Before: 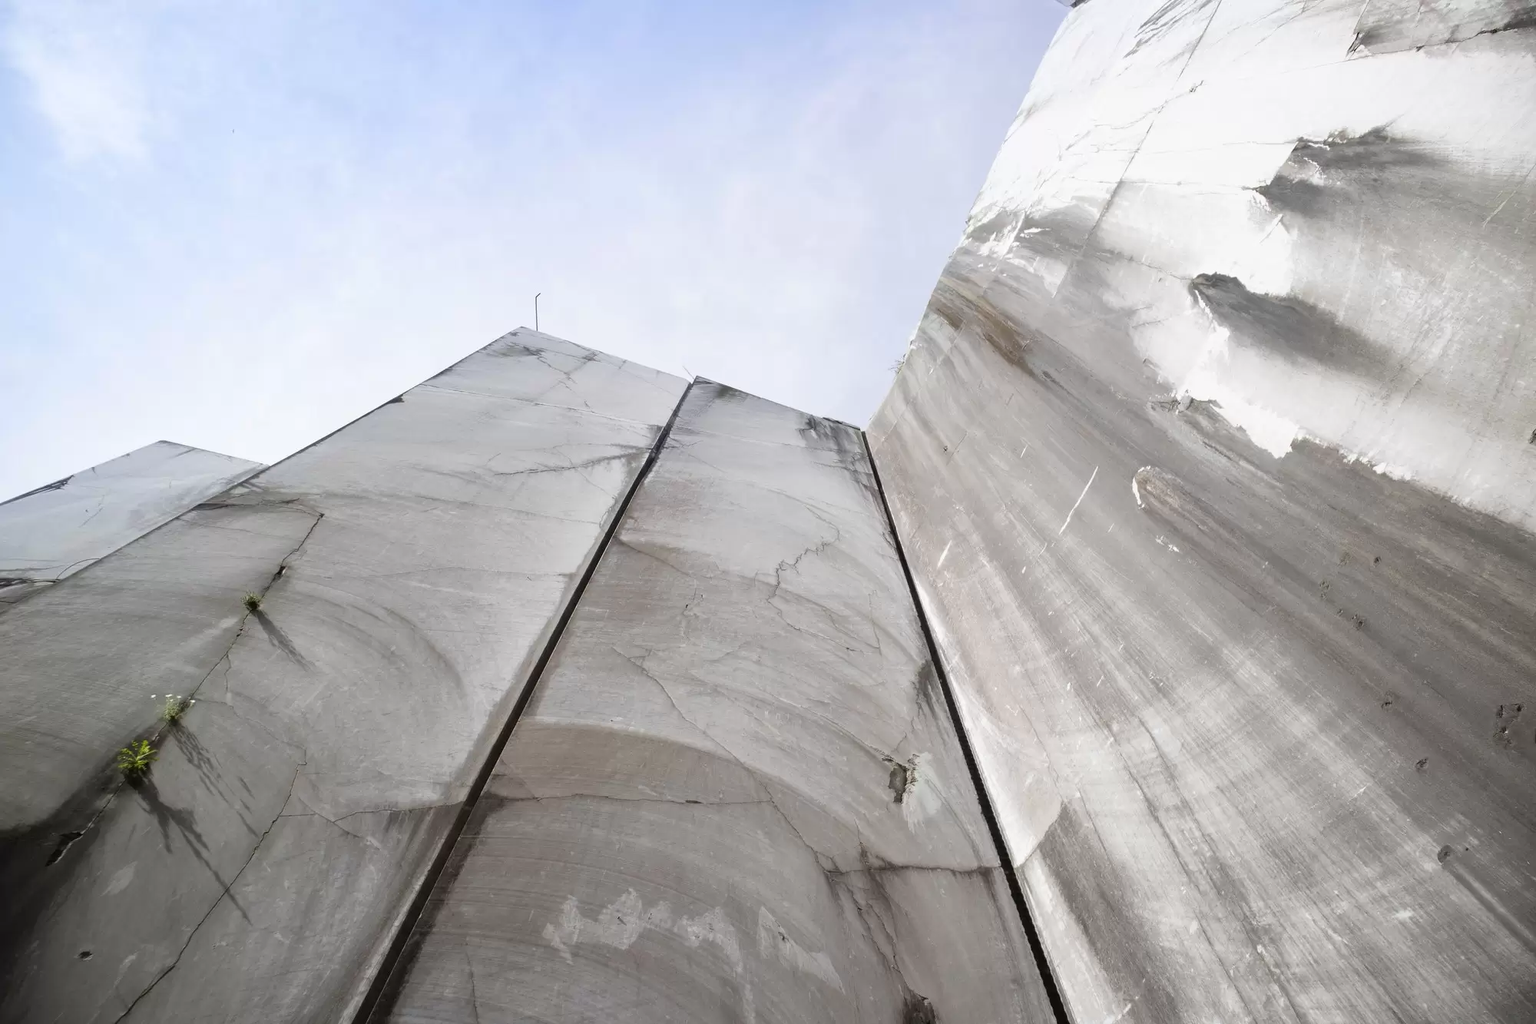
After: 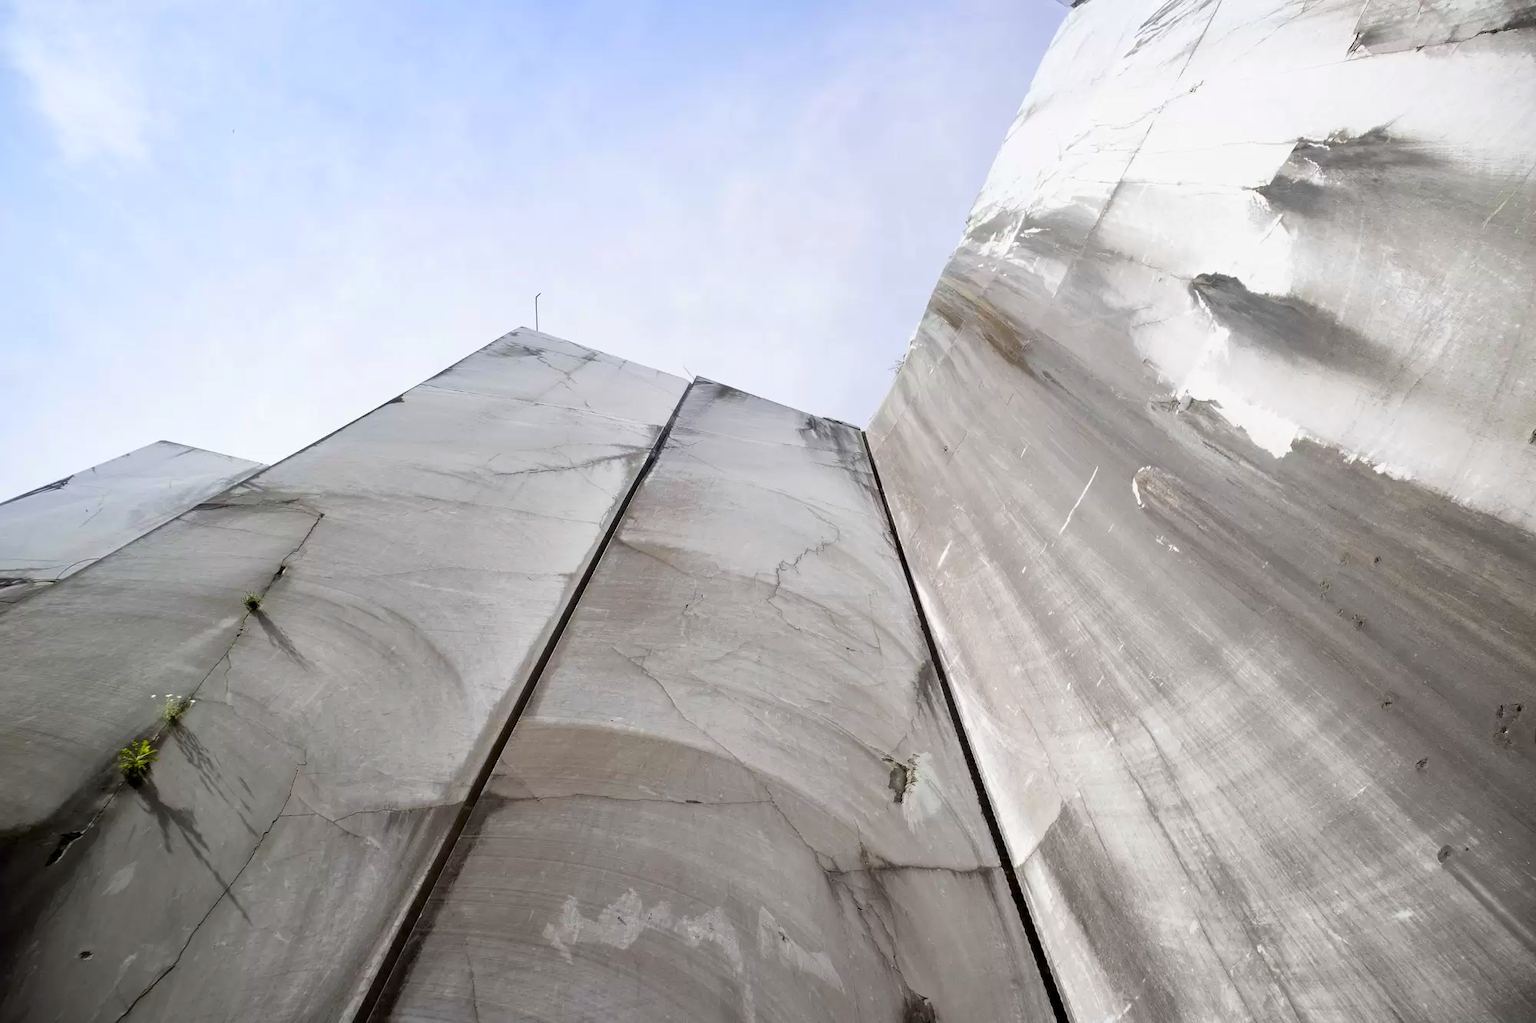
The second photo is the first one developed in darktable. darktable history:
color balance rgb: global offset › luminance -0.501%, shadows fall-off 102.532%, perceptual saturation grading › global saturation 25.343%, mask middle-gray fulcrum 22.033%
